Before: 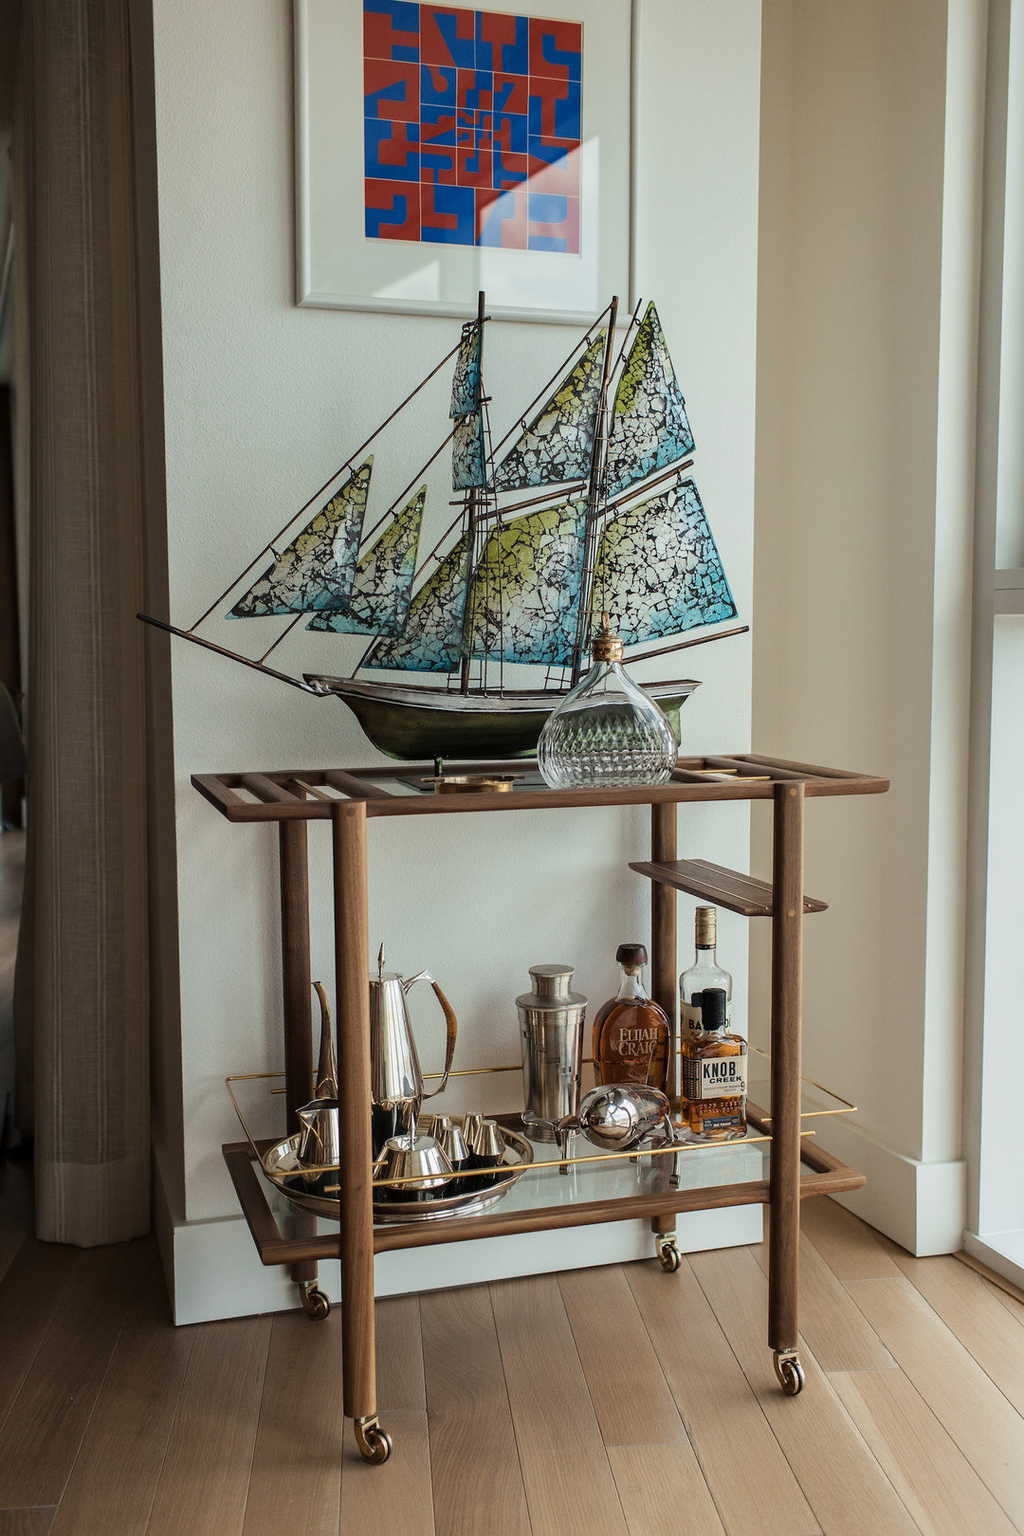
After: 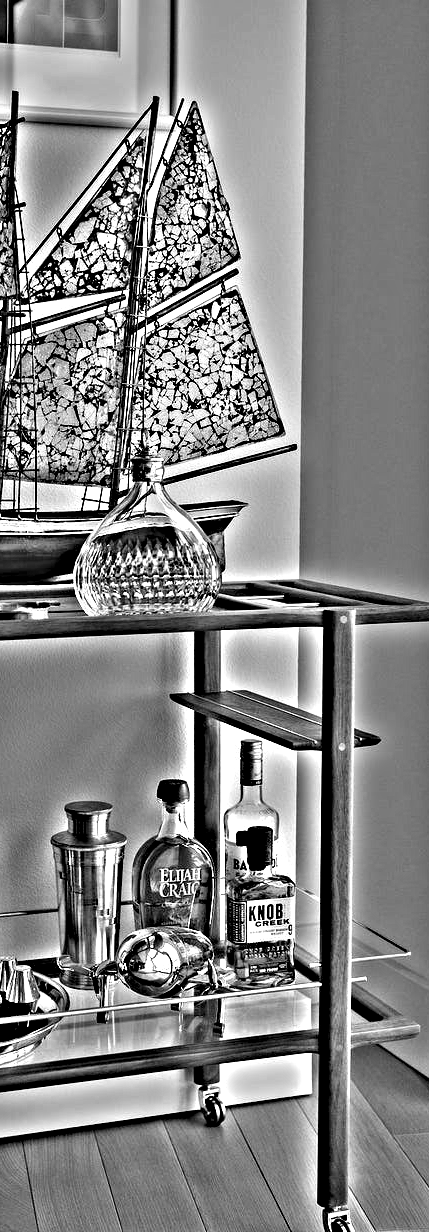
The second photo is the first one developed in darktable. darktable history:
crop: left 45.721%, top 13.393%, right 14.118%, bottom 10.01%
highpass: on, module defaults
white balance: red 0.976, blue 1.04
exposure: black level correction 0.01, exposure 1 EV, compensate highlight preservation false
